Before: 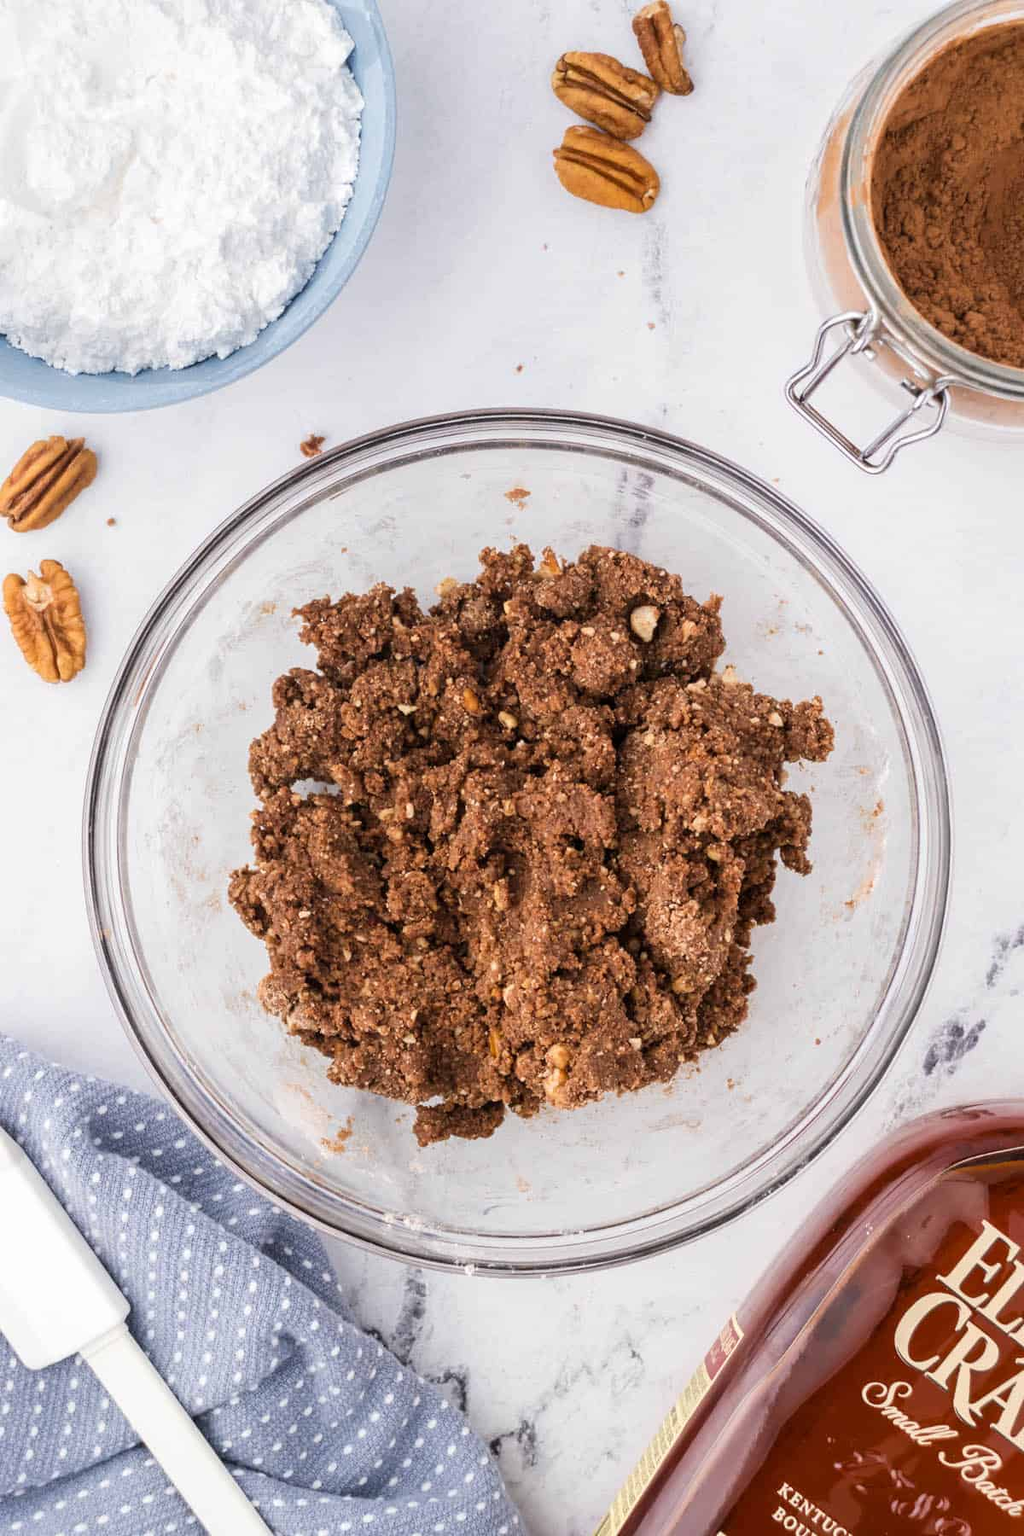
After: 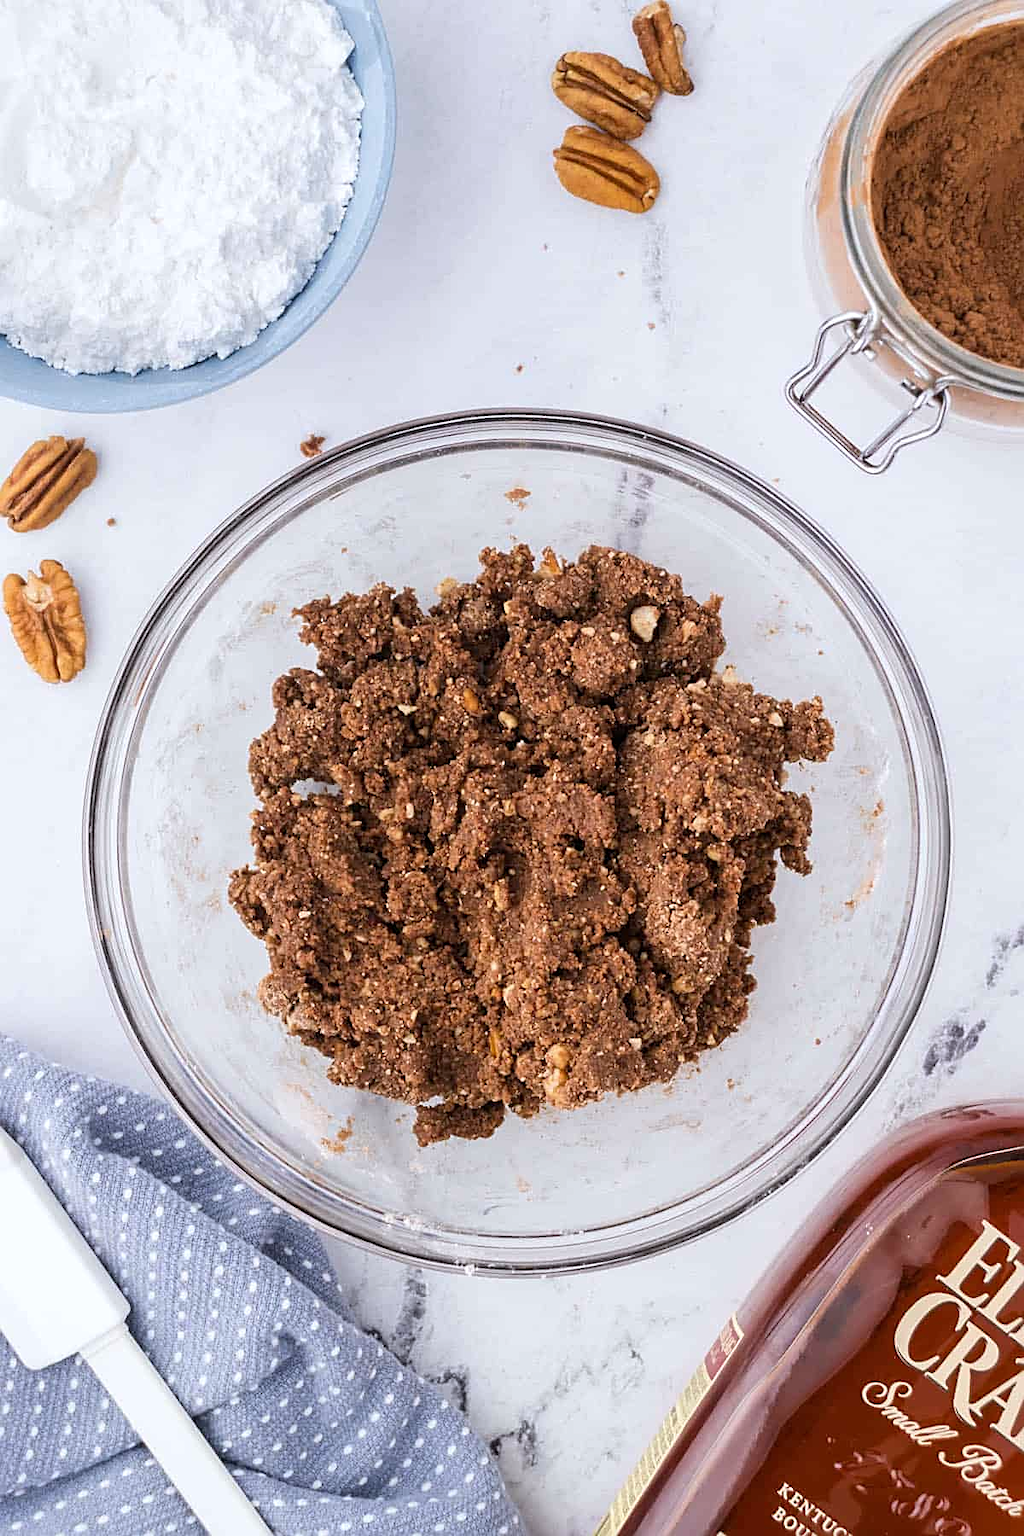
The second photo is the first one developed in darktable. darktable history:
sharpen: on, module defaults
white balance: red 0.98, blue 1.034
